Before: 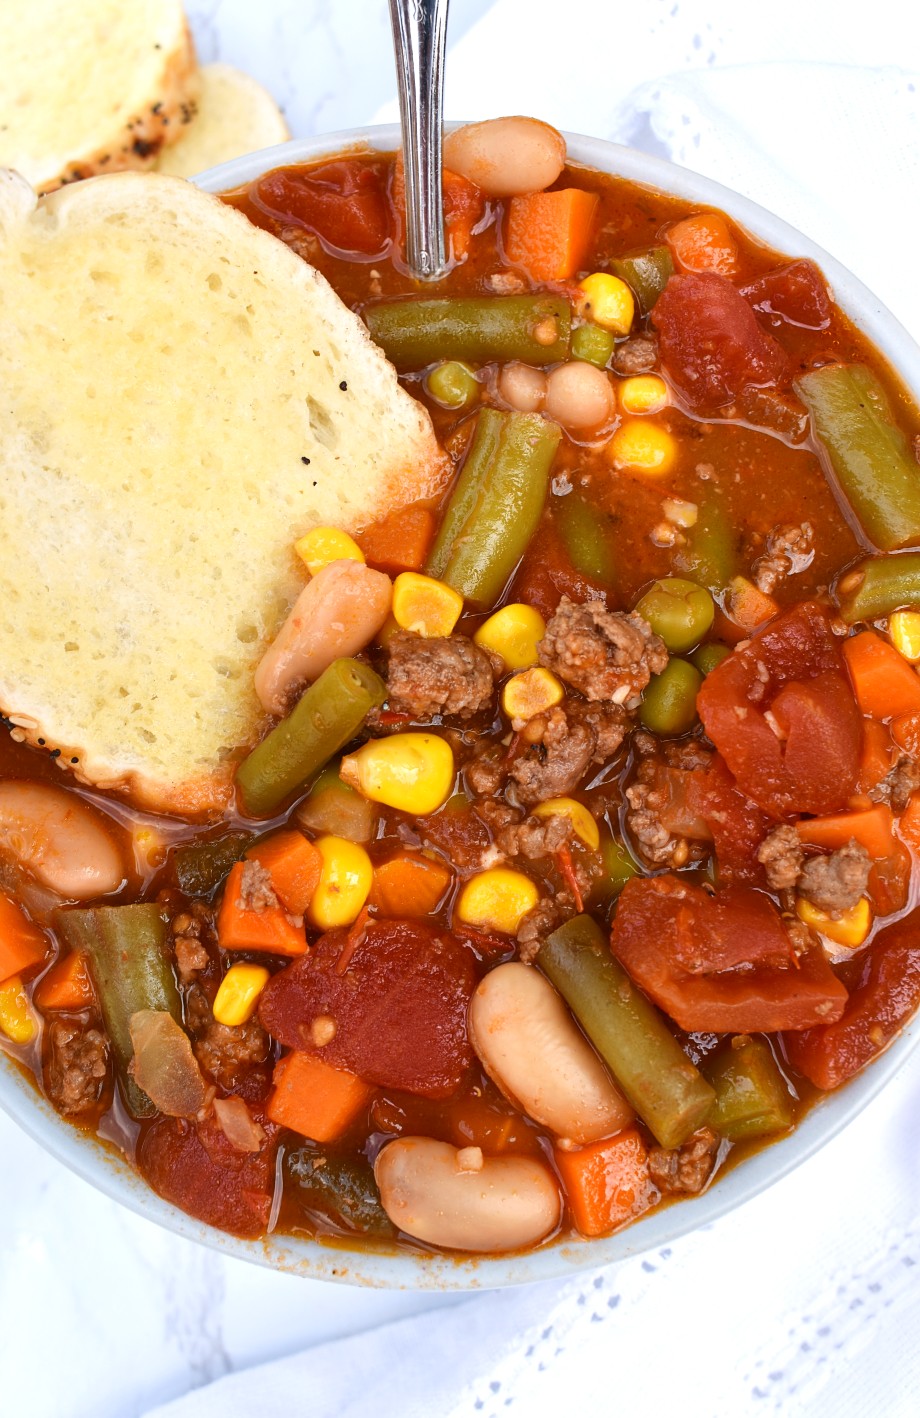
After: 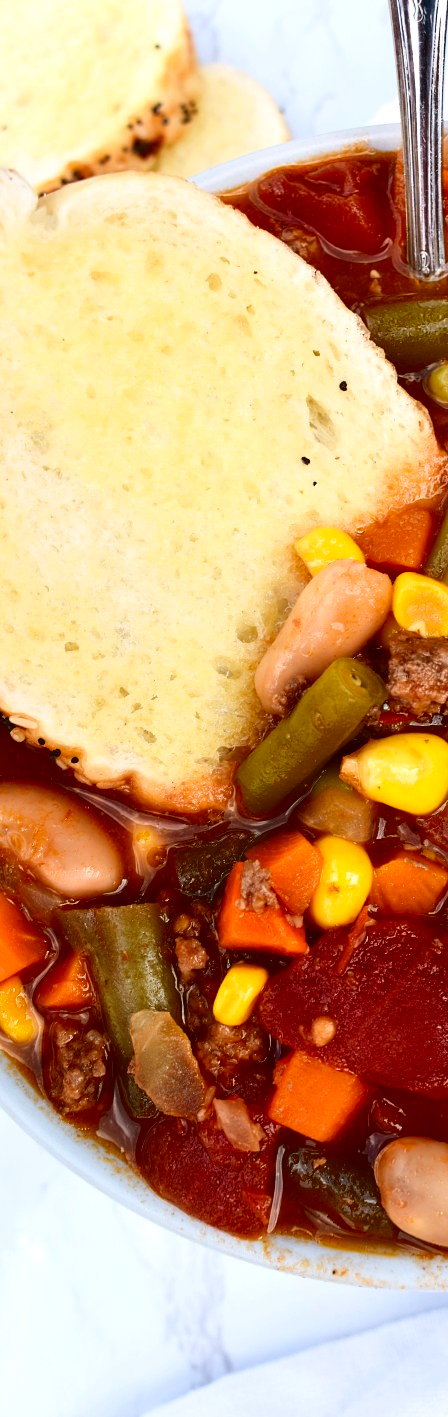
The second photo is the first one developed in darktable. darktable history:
crop and rotate: left 0.034%, top 0%, right 51.249%
contrast brightness saturation: contrast 0.203, brightness -0.112, saturation 0.1
